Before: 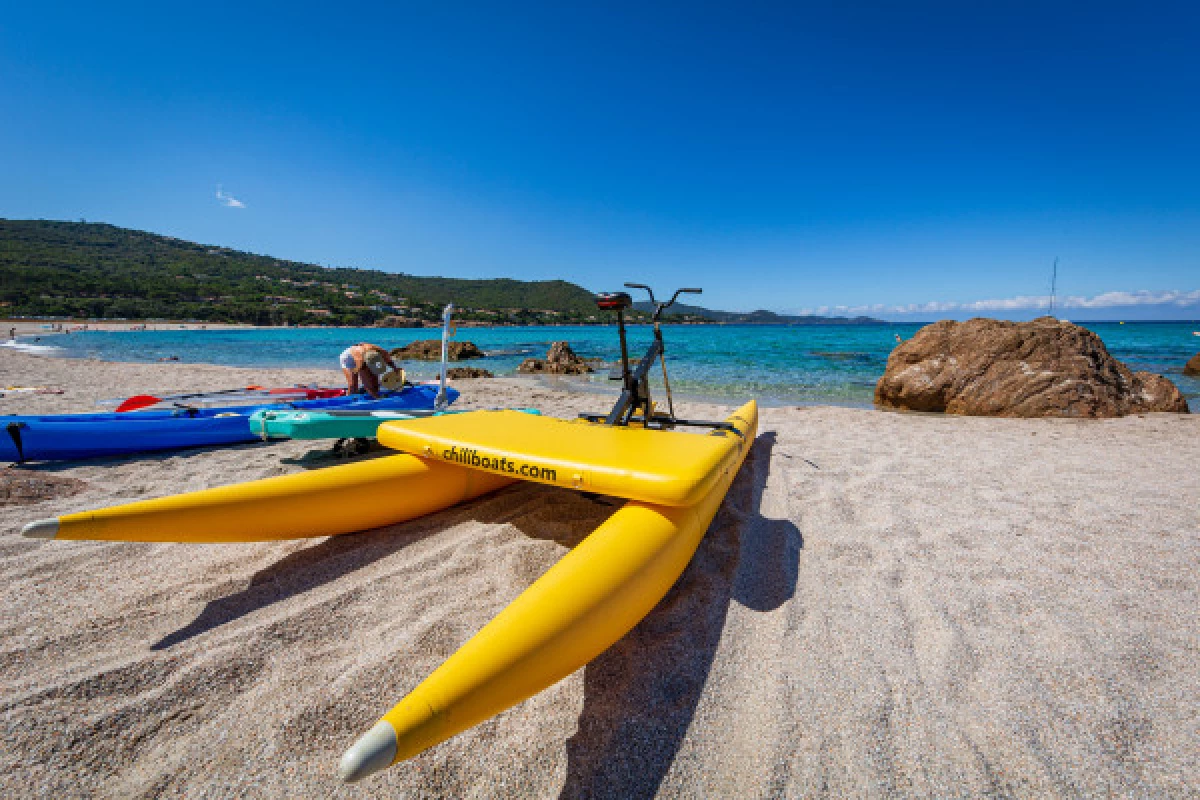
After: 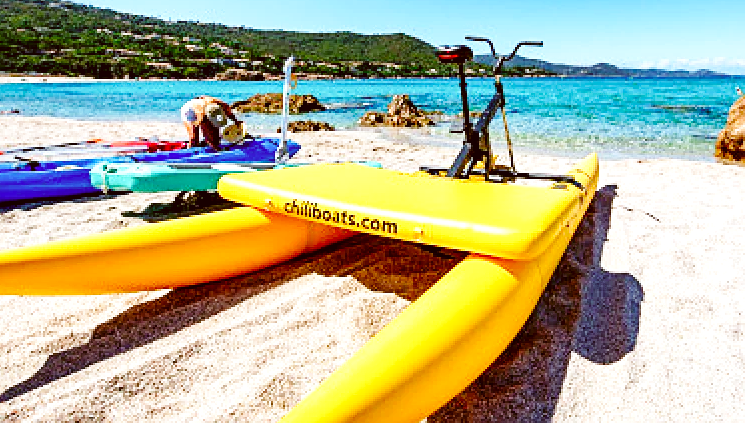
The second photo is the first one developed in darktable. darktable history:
exposure: black level correction 0.008, exposure 0.982 EV, compensate exposure bias true, compensate highlight preservation false
sharpen: on, module defaults
crop: left 13.318%, top 30.934%, right 24.535%, bottom 15.788%
base curve: curves: ch0 [(0, 0) (0.036, 0.025) (0.121, 0.166) (0.206, 0.329) (0.605, 0.79) (1, 1)], preserve colors none
color correction: highlights a* -0.566, highlights b* 0.18, shadows a* 4.58, shadows b* 20.68
